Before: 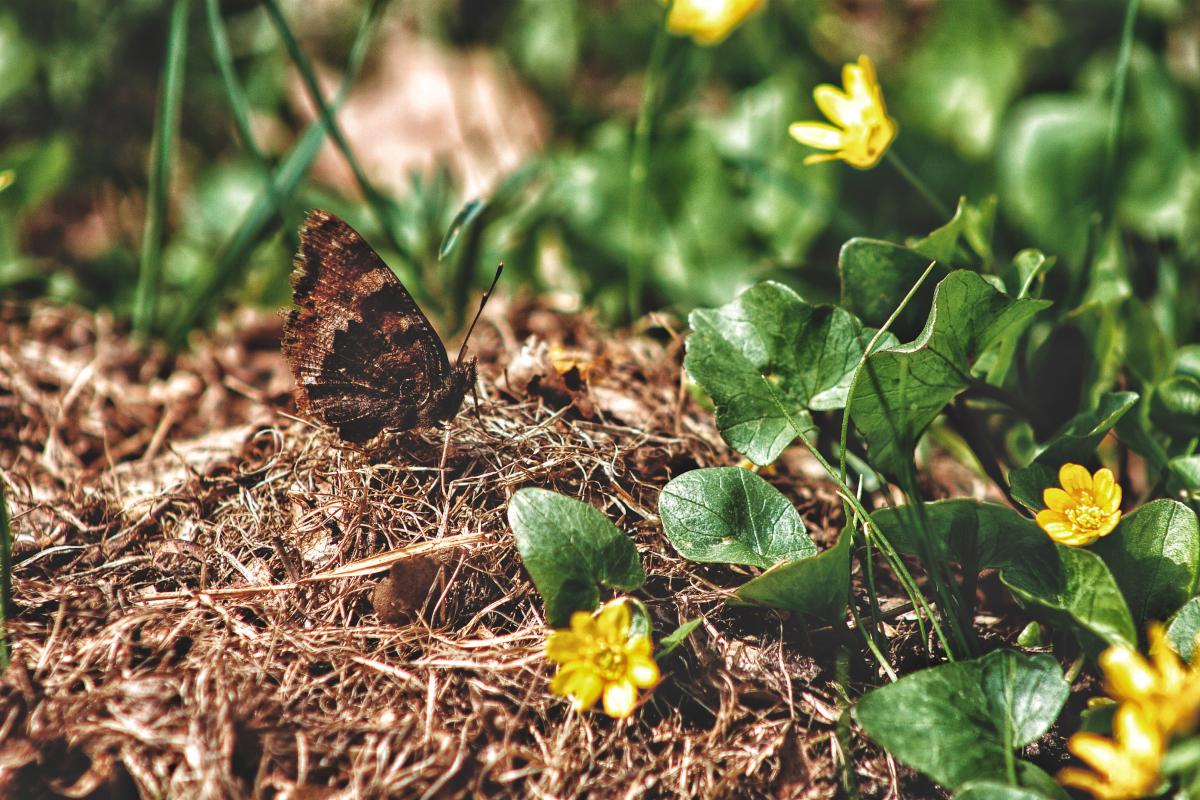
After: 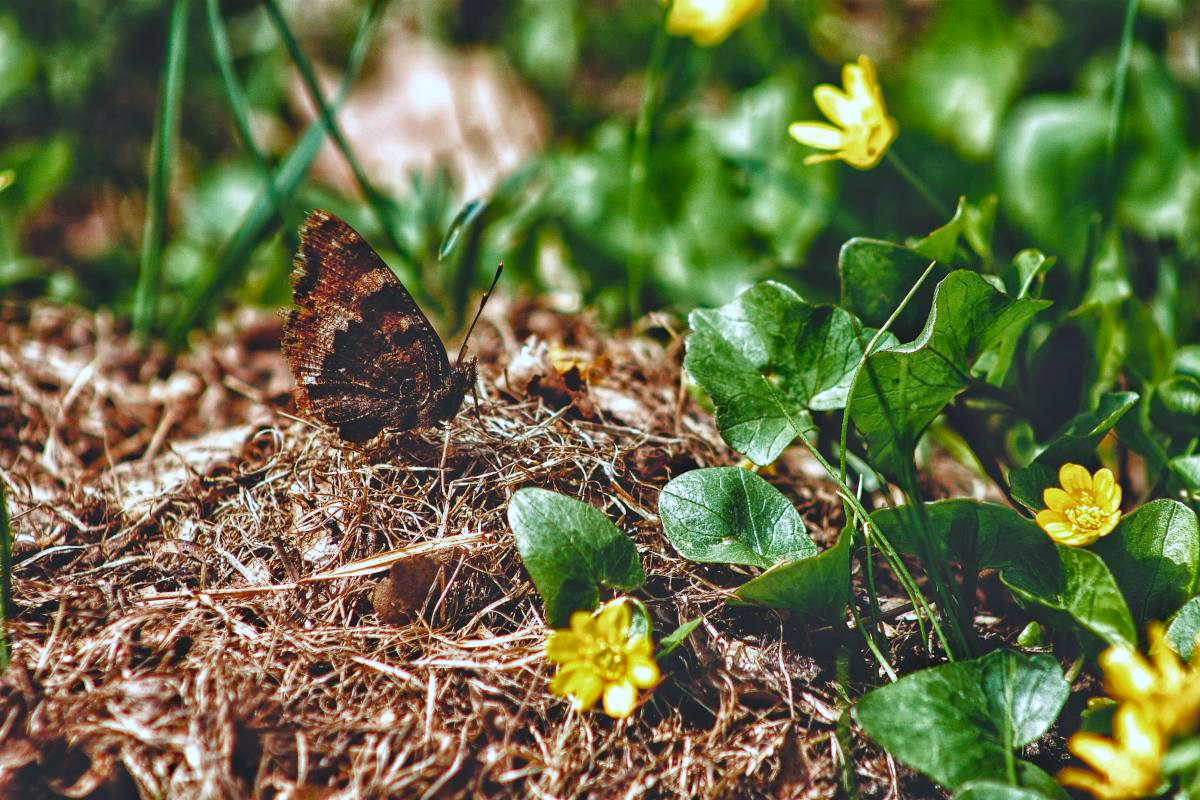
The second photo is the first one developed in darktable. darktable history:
white balance: red 0.924, blue 1.095
color balance rgb: perceptual saturation grading › global saturation 20%, perceptual saturation grading › highlights -25%, perceptual saturation grading › shadows 50%
